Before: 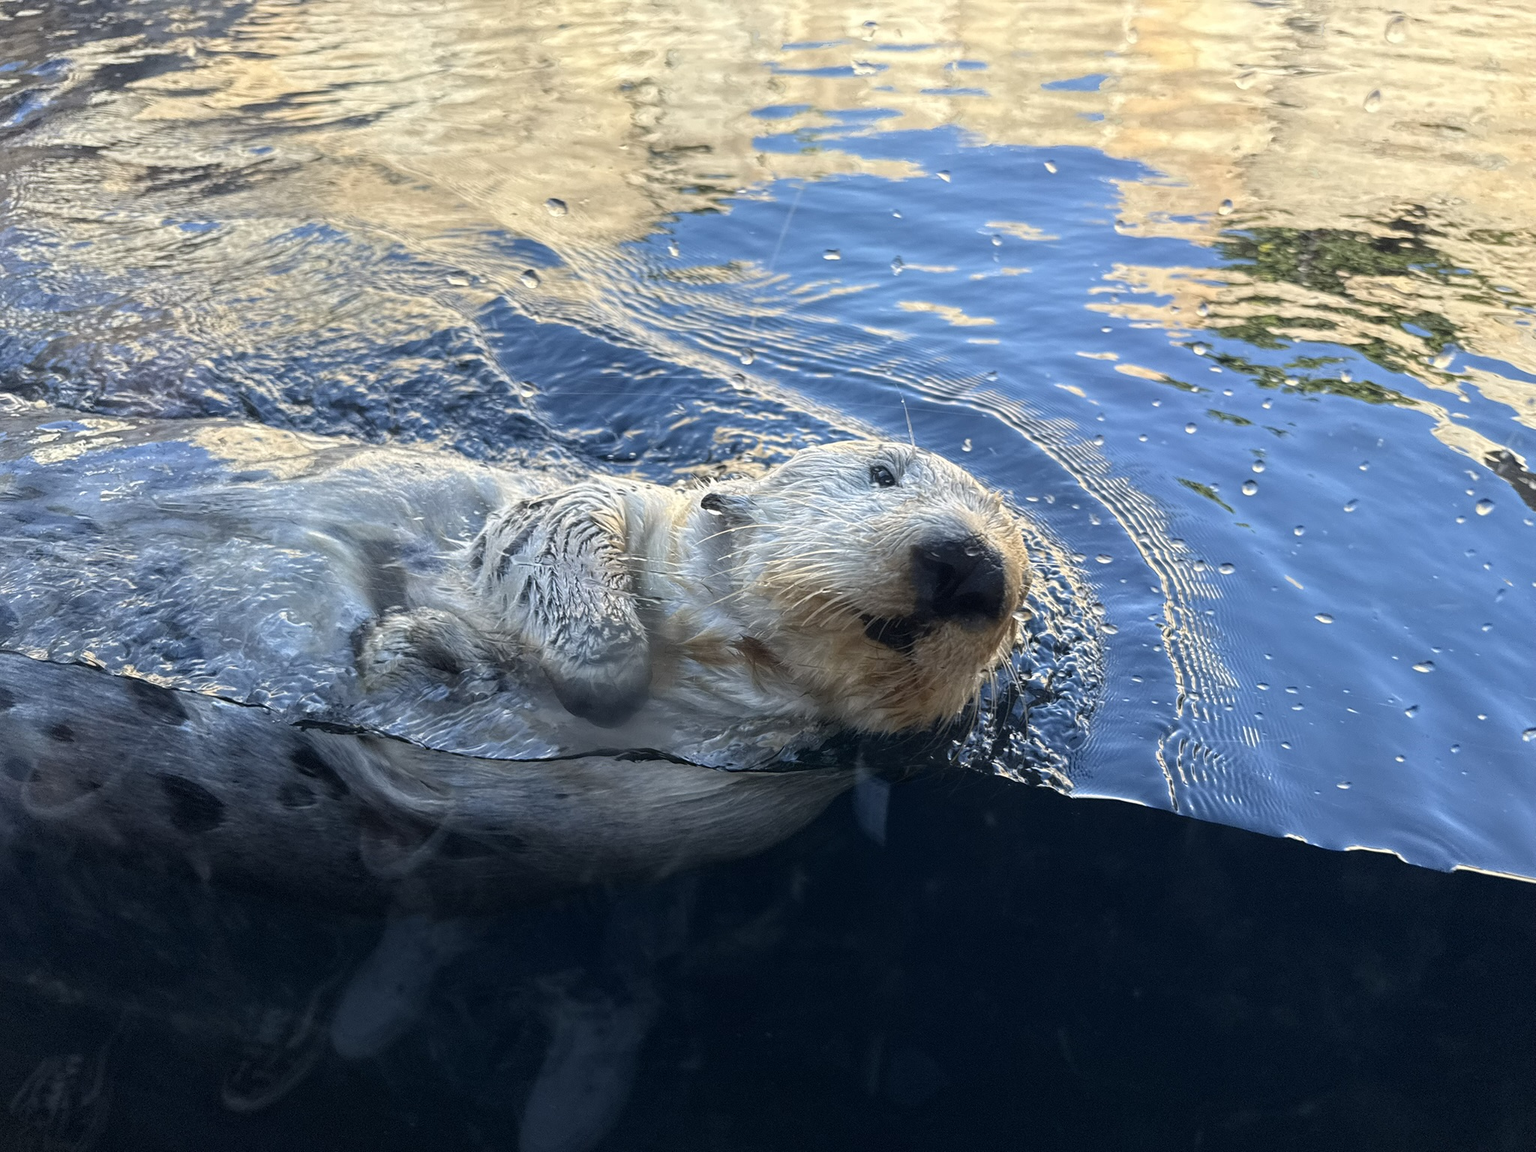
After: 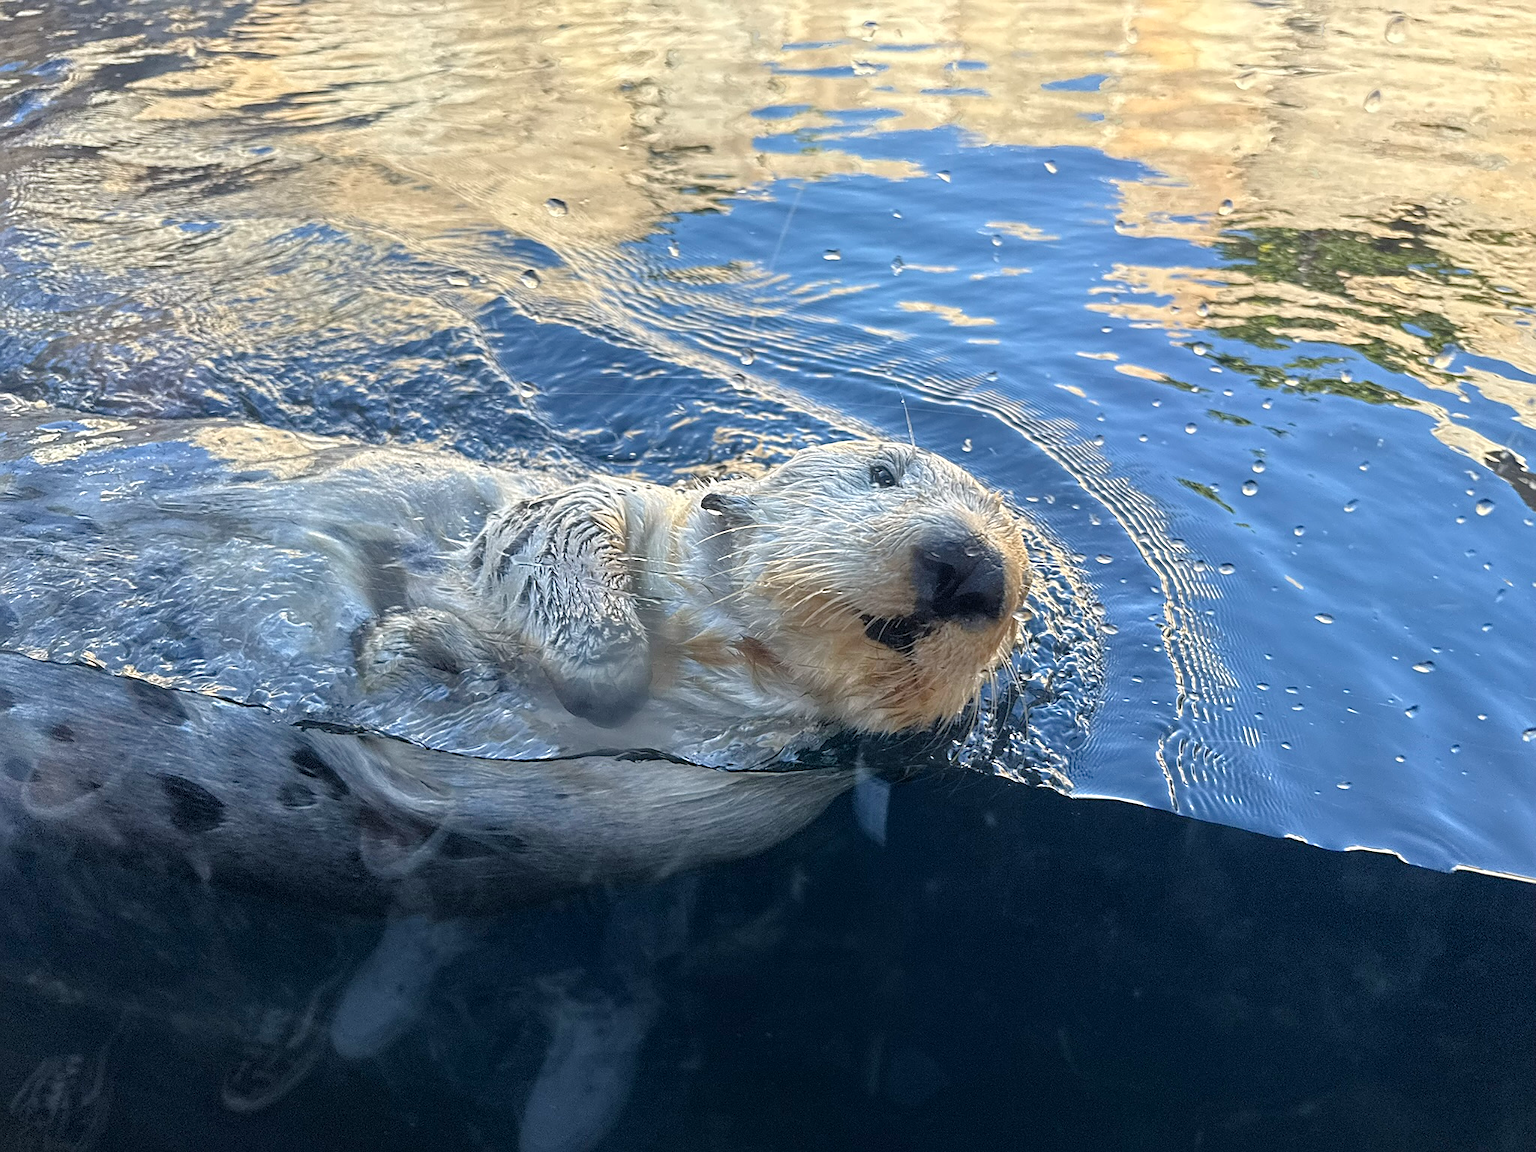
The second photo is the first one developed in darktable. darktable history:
sharpen: on, module defaults
tone equalizer: -7 EV 0.149 EV, -6 EV 0.574 EV, -5 EV 1.15 EV, -4 EV 1.31 EV, -3 EV 1.18 EV, -2 EV 0.6 EV, -1 EV 0.147 EV
